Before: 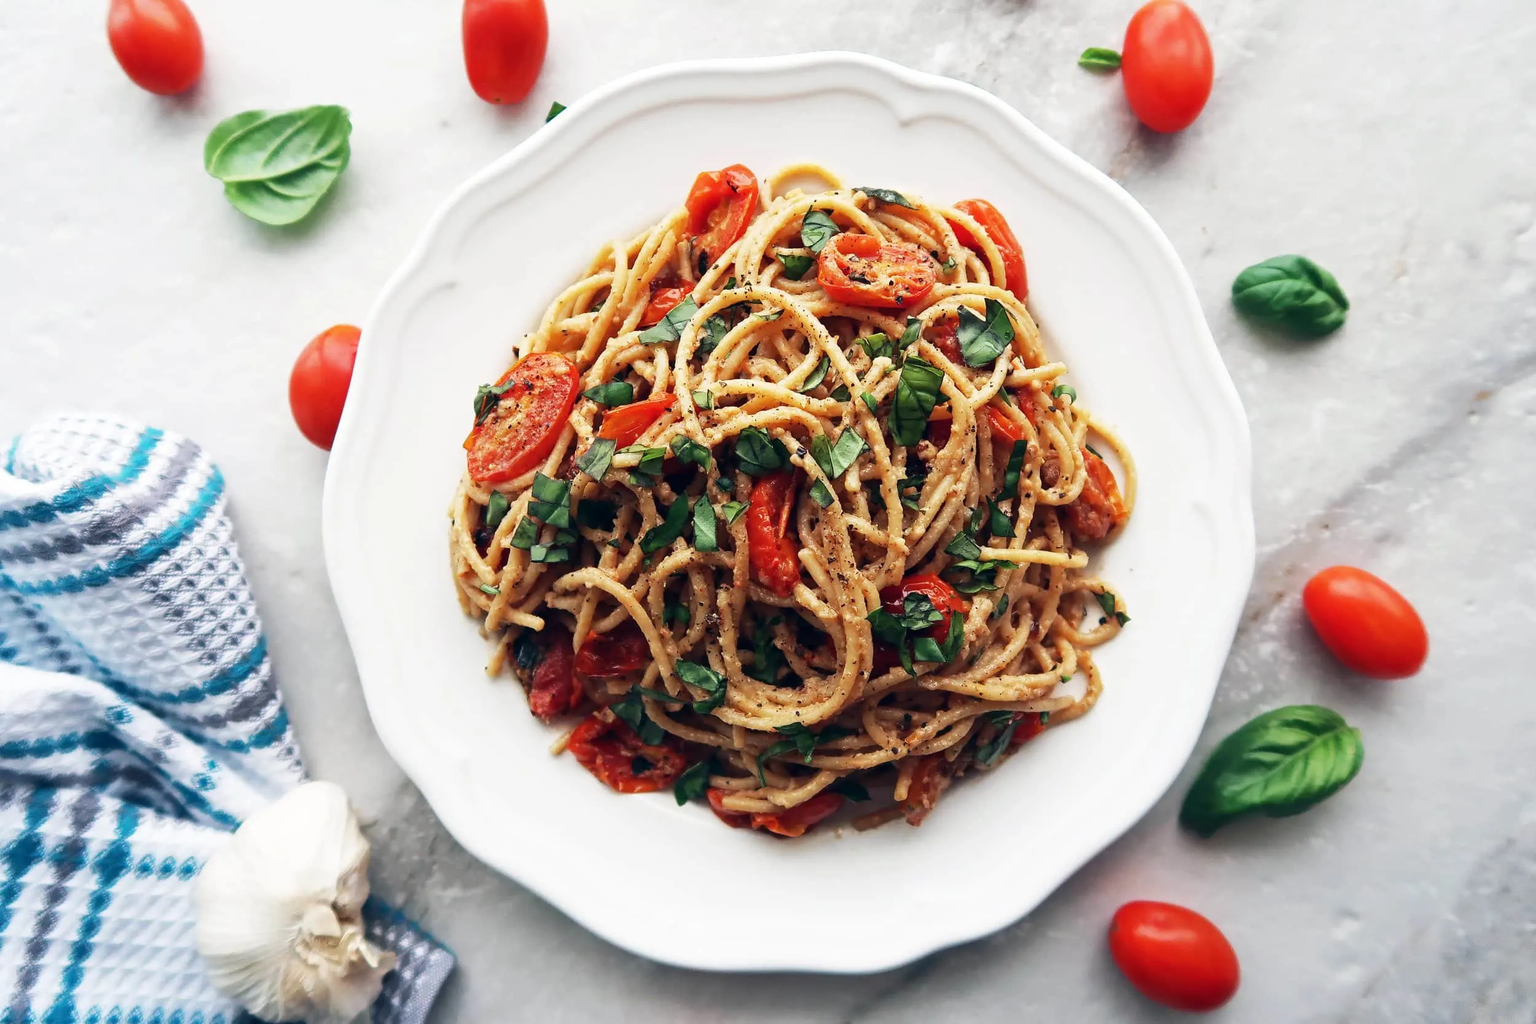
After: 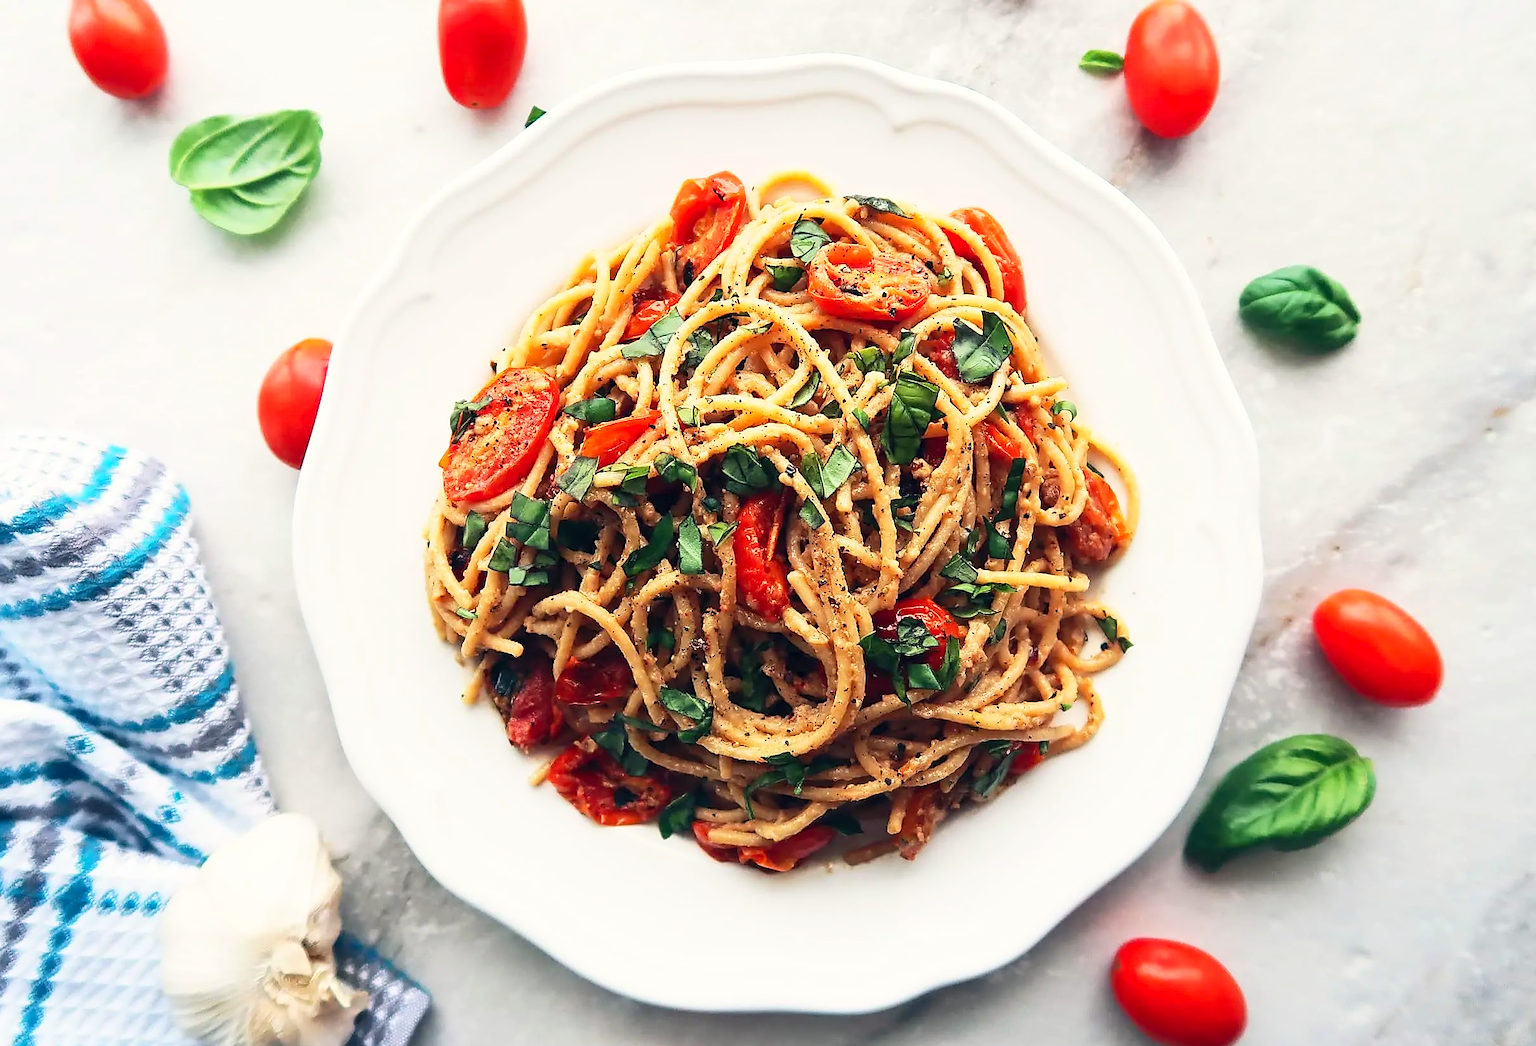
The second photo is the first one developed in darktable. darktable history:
contrast brightness saturation: contrast 0.198, brightness 0.165, saturation 0.215
color correction: highlights b* 2.91
sharpen: radius 1.357, amount 1.24, threshold 0.839
crop and rotate: left 2.756%, right 1.135%, bottom 1.778%
